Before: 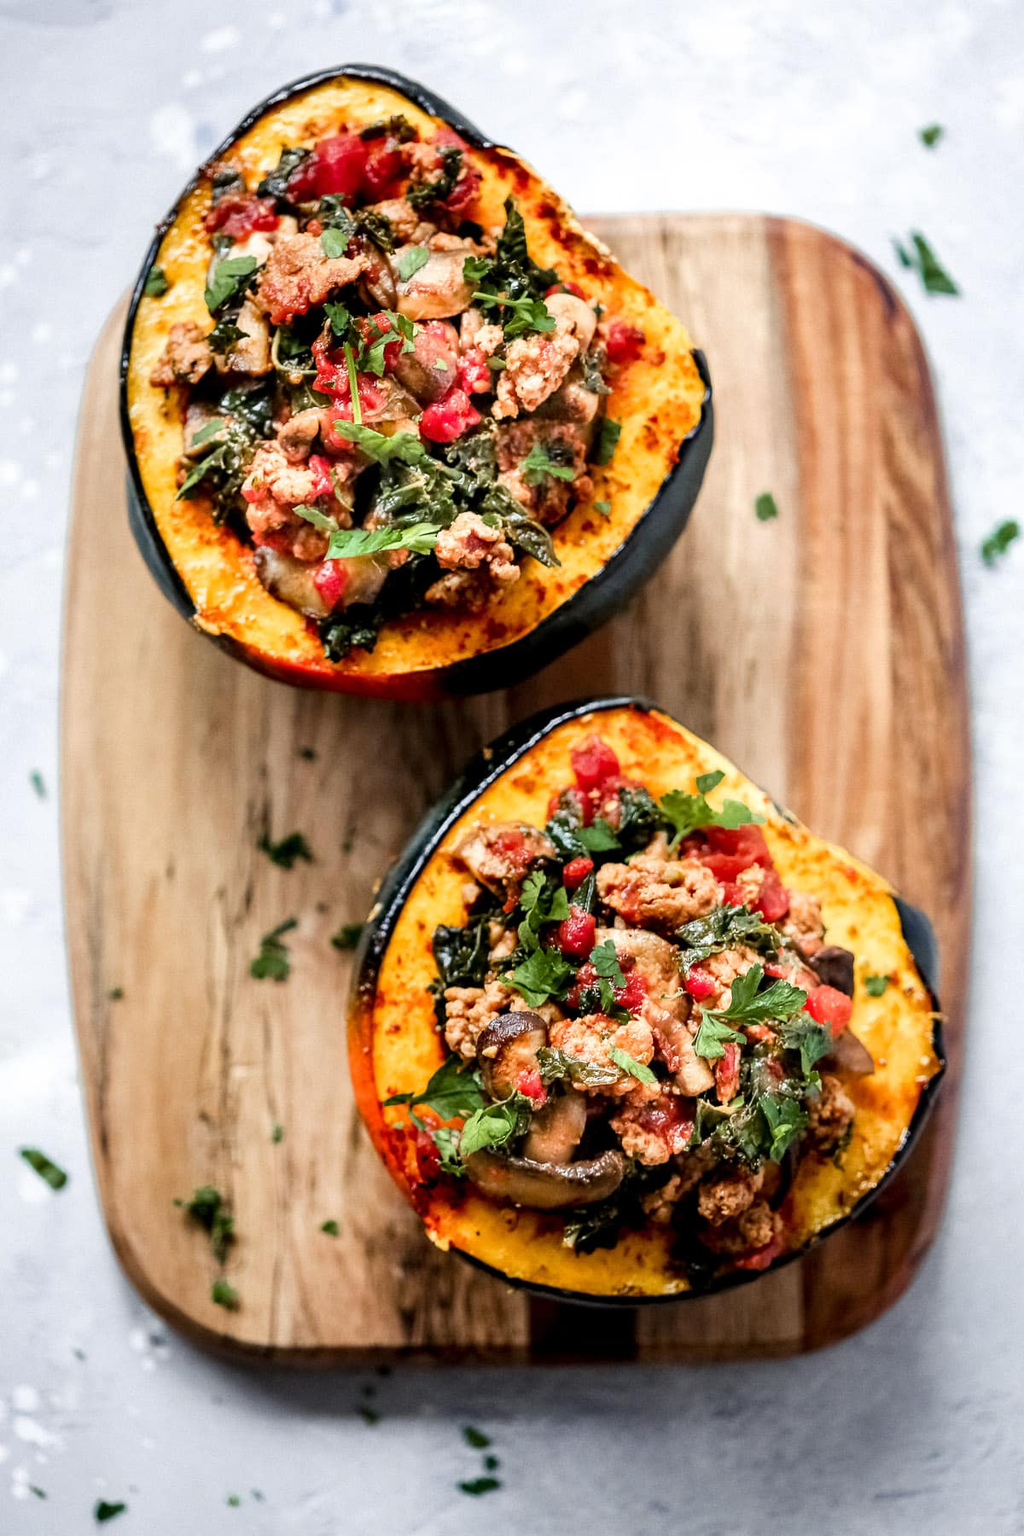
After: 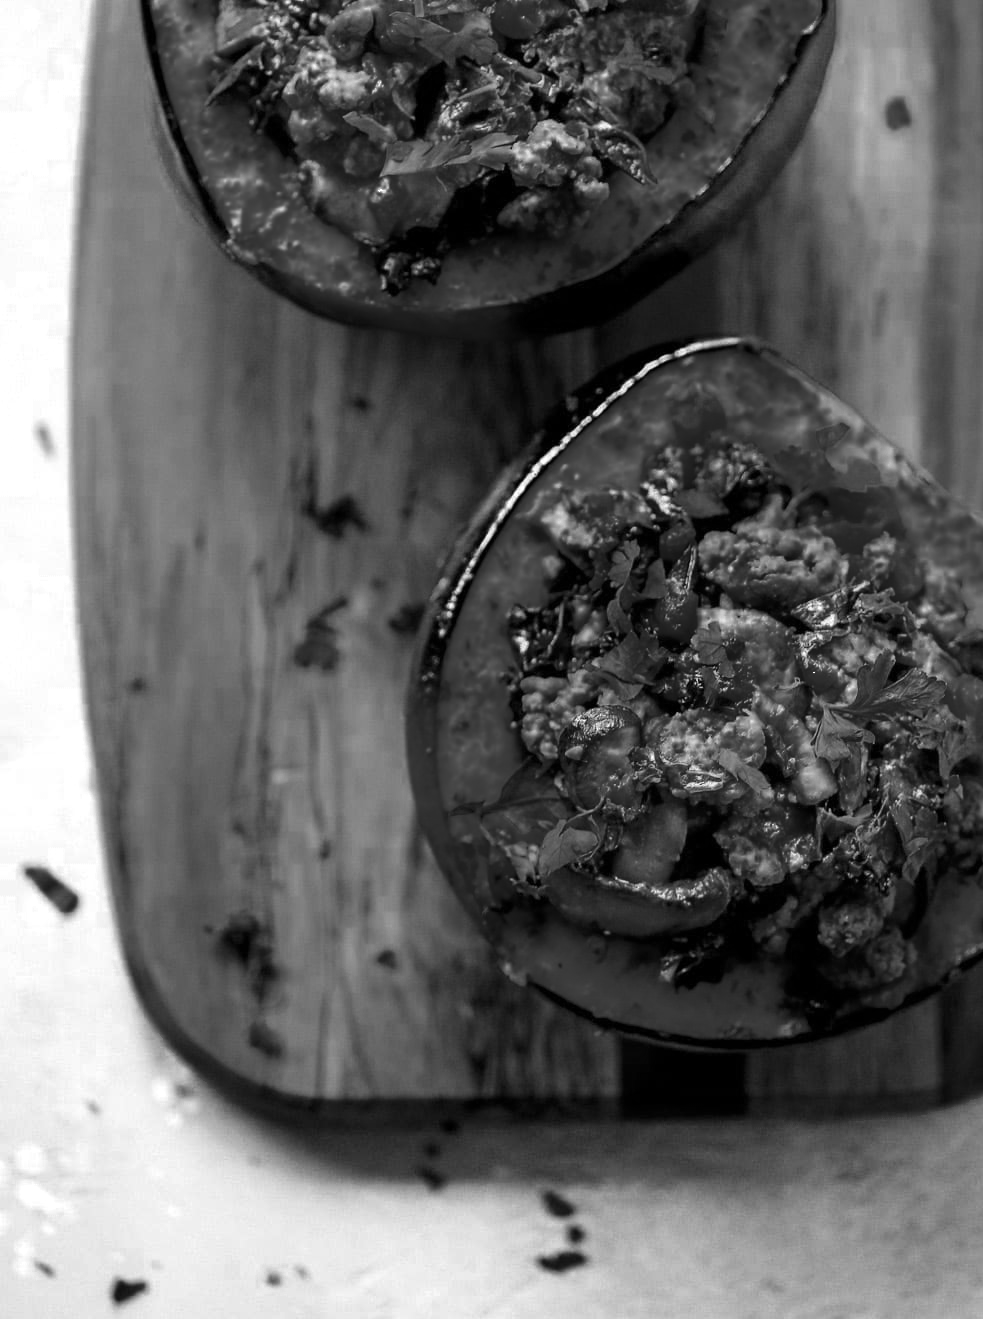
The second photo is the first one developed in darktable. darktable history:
crop: top 26.671%, right 18.055%
color zones: curves: ch0 [(0.287, 0.048) (0.493, 0.484) (0.737, 0.816)]; ch1 [(0, 0) (0.143, 0) (0.286, 0) (0.429, 0) (0.571, 0) (0.714, 0) (0.857, 0)]
